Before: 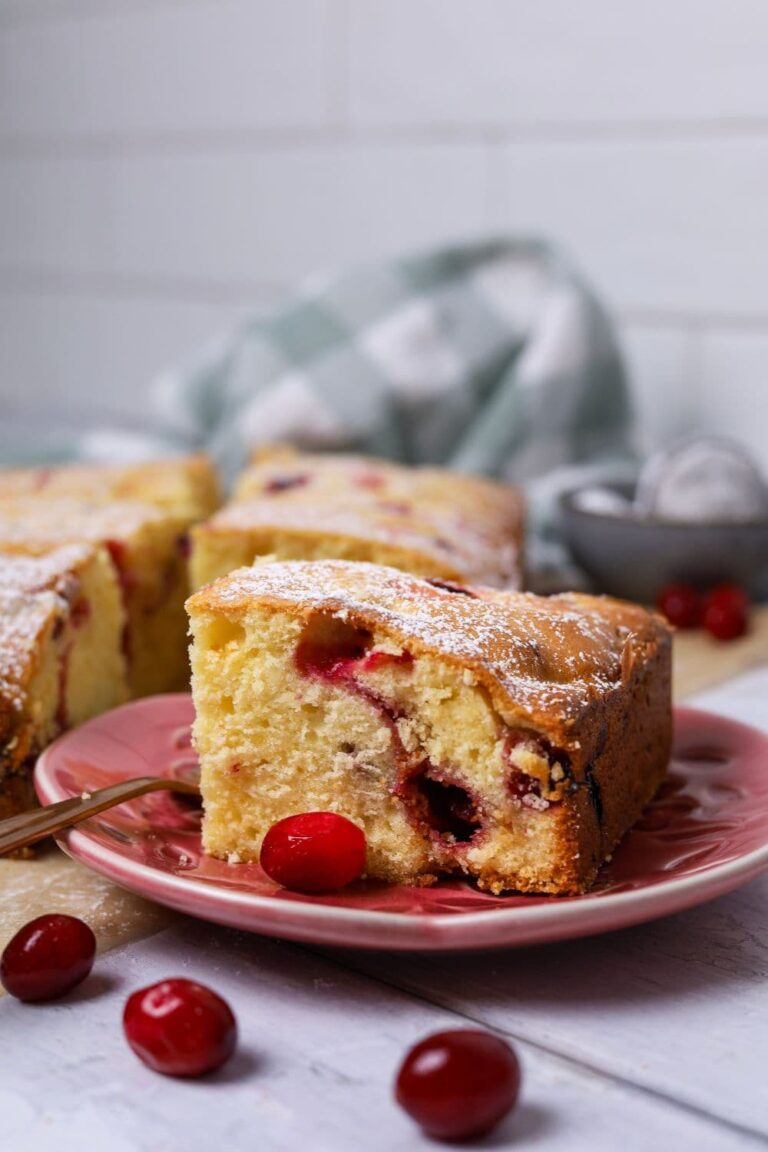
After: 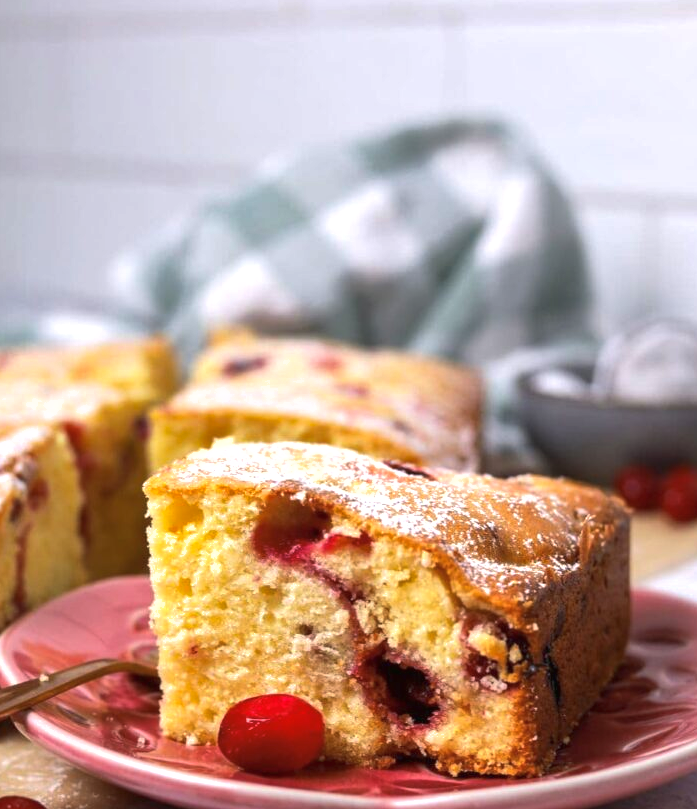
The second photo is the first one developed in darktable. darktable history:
tone curve: curves: ch0 [(0.016, 0.011) (0.204, 0.146) (0.515, 0.476) (0.78, 0.795) (1, 0.981)], color space Lab, linked channels, preserve colors none
exposure: black level correction 0, exposure 0.7 EV, compensate exposure bias true, compensate highlight preservation false
crop: left 5.596%, top 10.314%, right 3.534%, bottom 19.395%
shadows and highlights: on, module defaults
